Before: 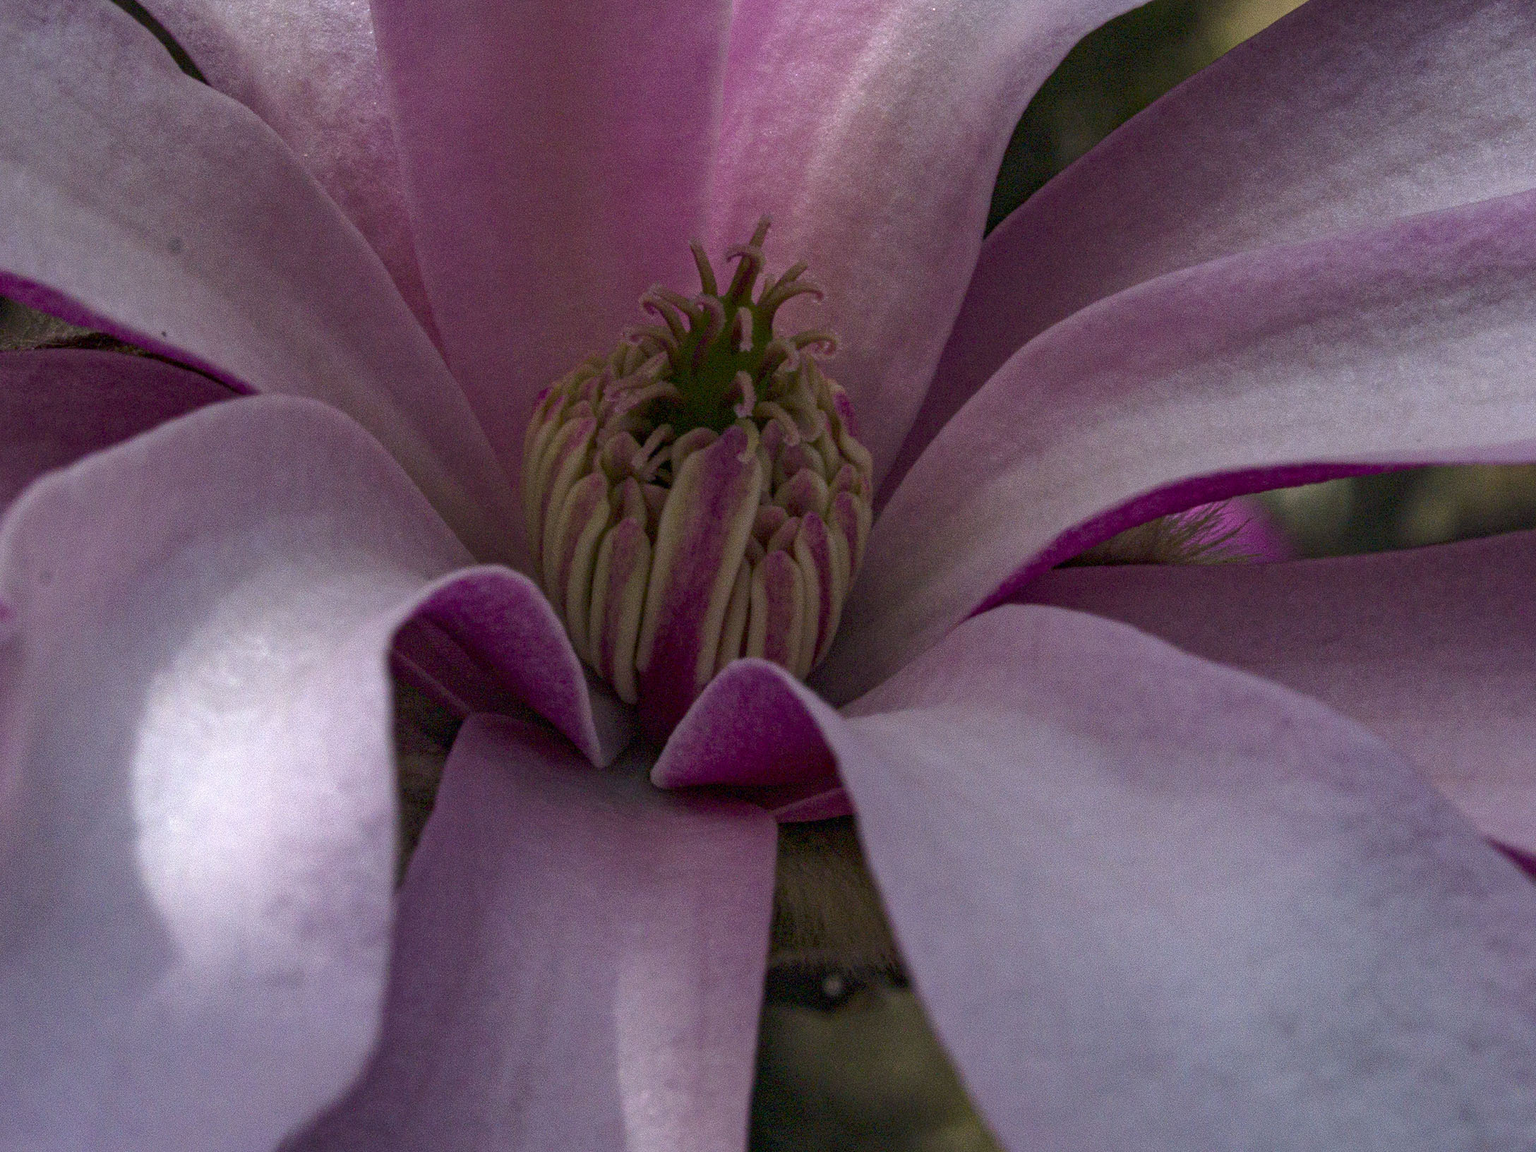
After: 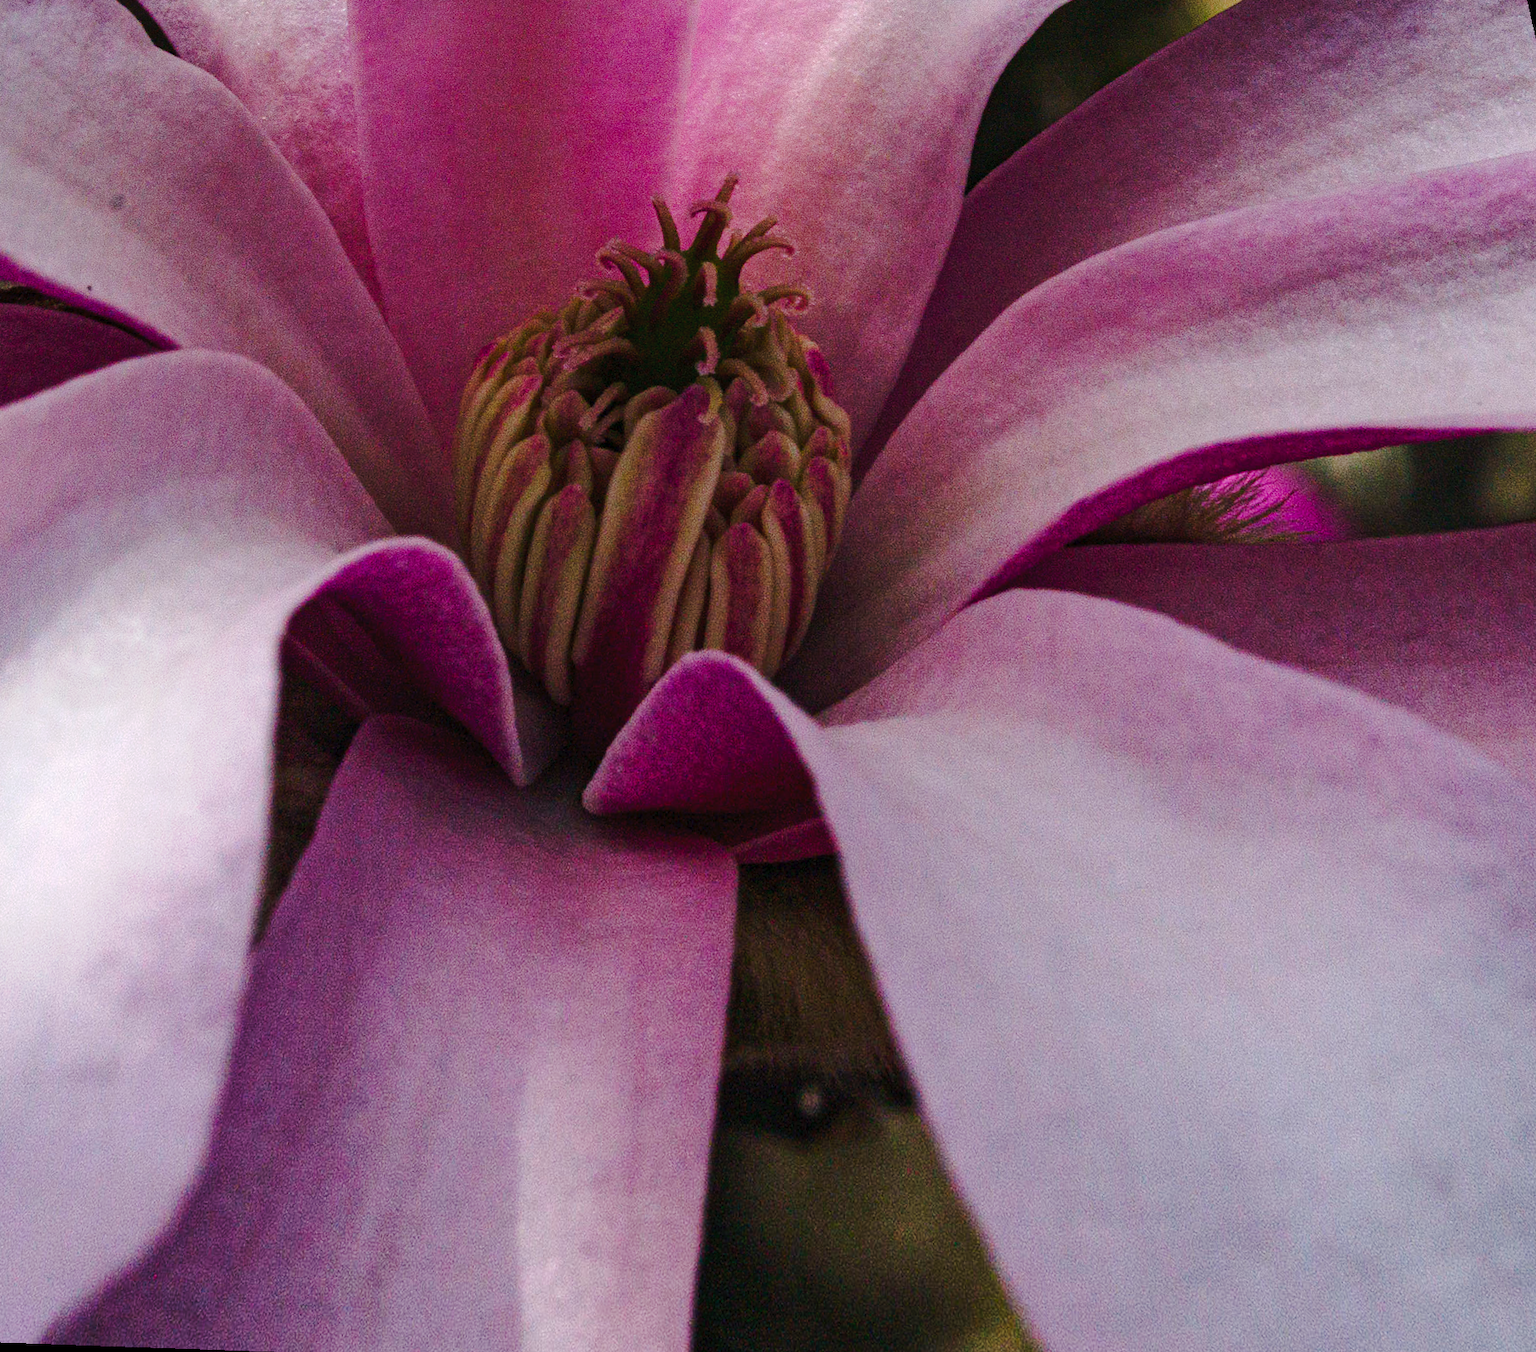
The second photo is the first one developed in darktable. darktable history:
tone curve: curves: ch0 [(0, 0) (0.003, 0.023) (0.011, 0.029) (0.025, 0.037) (0.044, 0.047) (0.069, 0.057) (0.1, 0.075) (0.136, 0.103) (0.177, 0.145) (0.224, 0.193) (0.277, 0.266) (0.335, 0.362) (0.399, 0.473) (0.468, 0.569) (0.543, 0.655) (0.623, 0.73) (0.709, 0.804) (0.801, 0.874) (0.898, 0.924) (1, 1)], preserve colors none
white balance: red 1.009, blue 0.985
rotate and perspective: rotation 0.72°, lens shift (vertical) -0.352, lens shift (horizontal) -0.051, crop left 0.152, crop right 0.859, crop top 0.019, crop bottom 0.964
